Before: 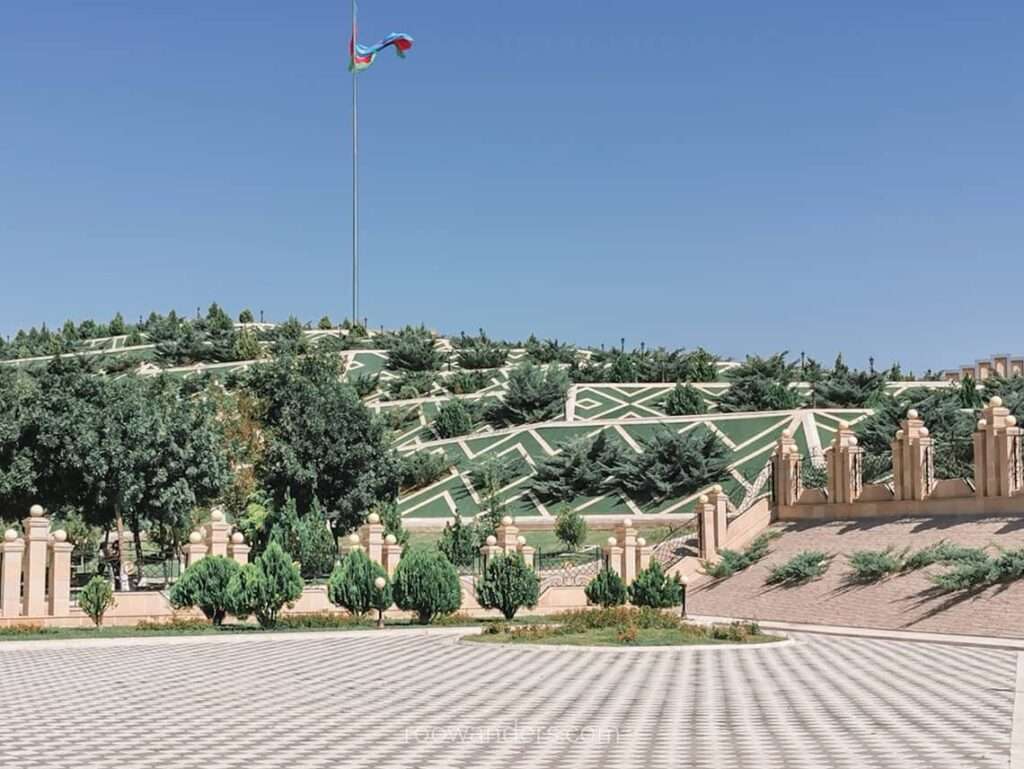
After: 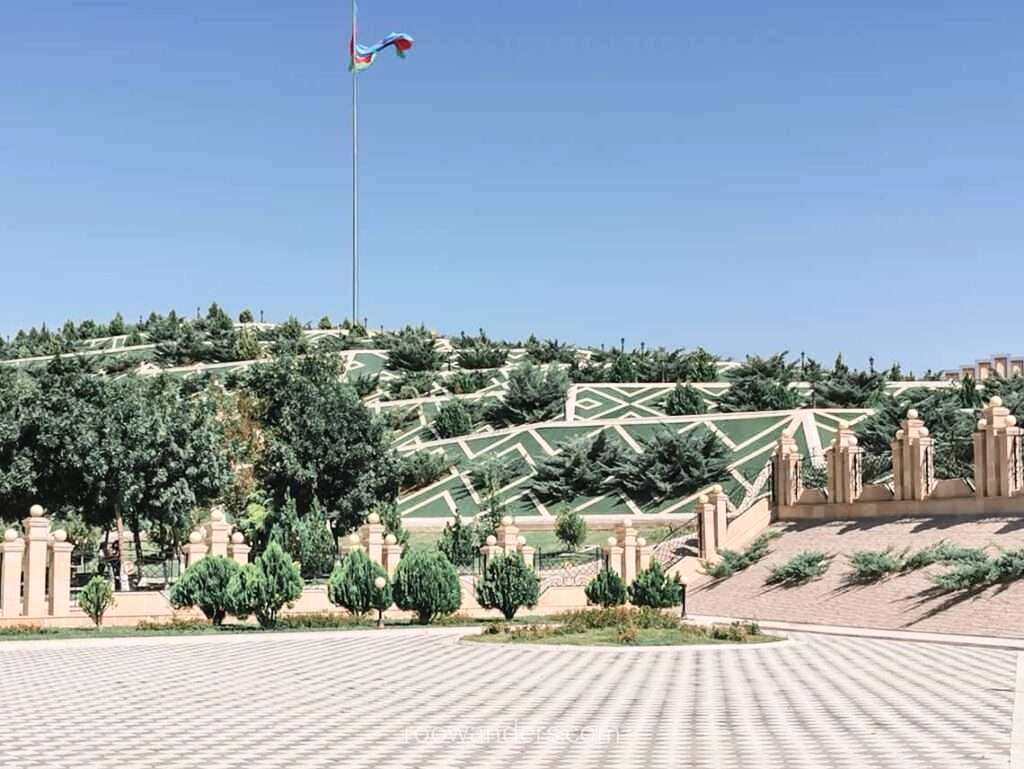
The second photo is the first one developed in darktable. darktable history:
contrast brightness saturation: contrast 0.242, brightness 0.086
